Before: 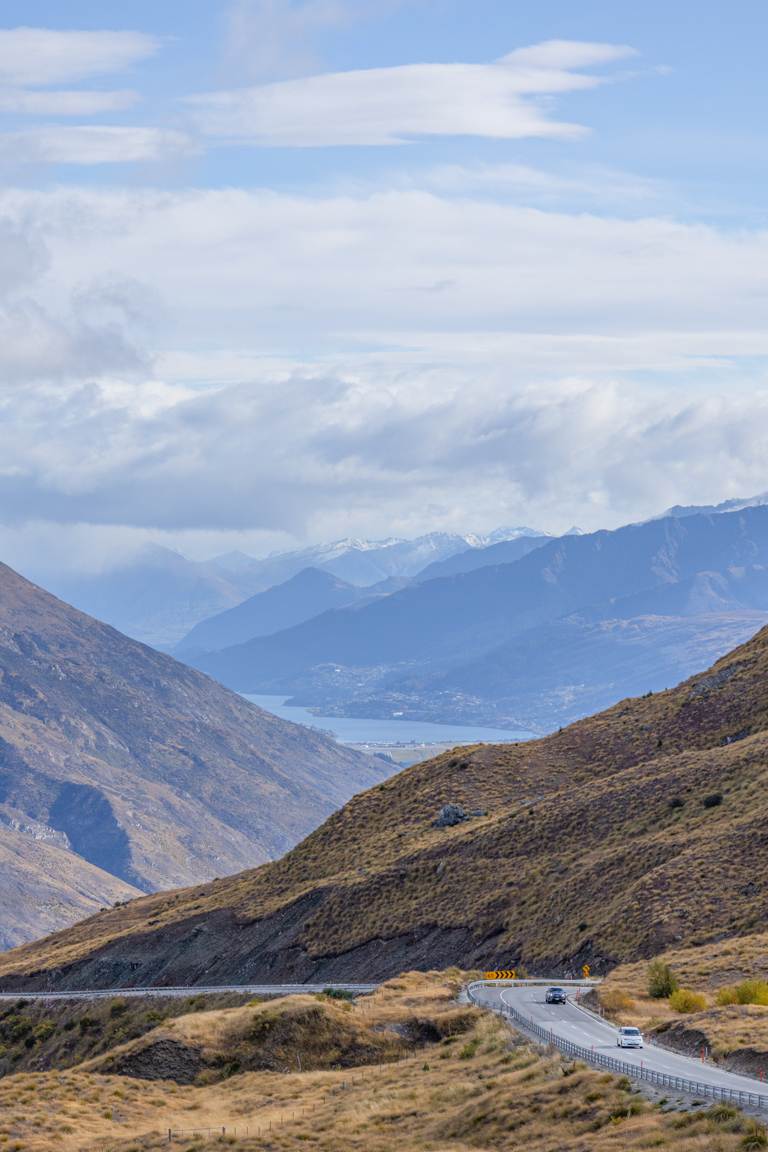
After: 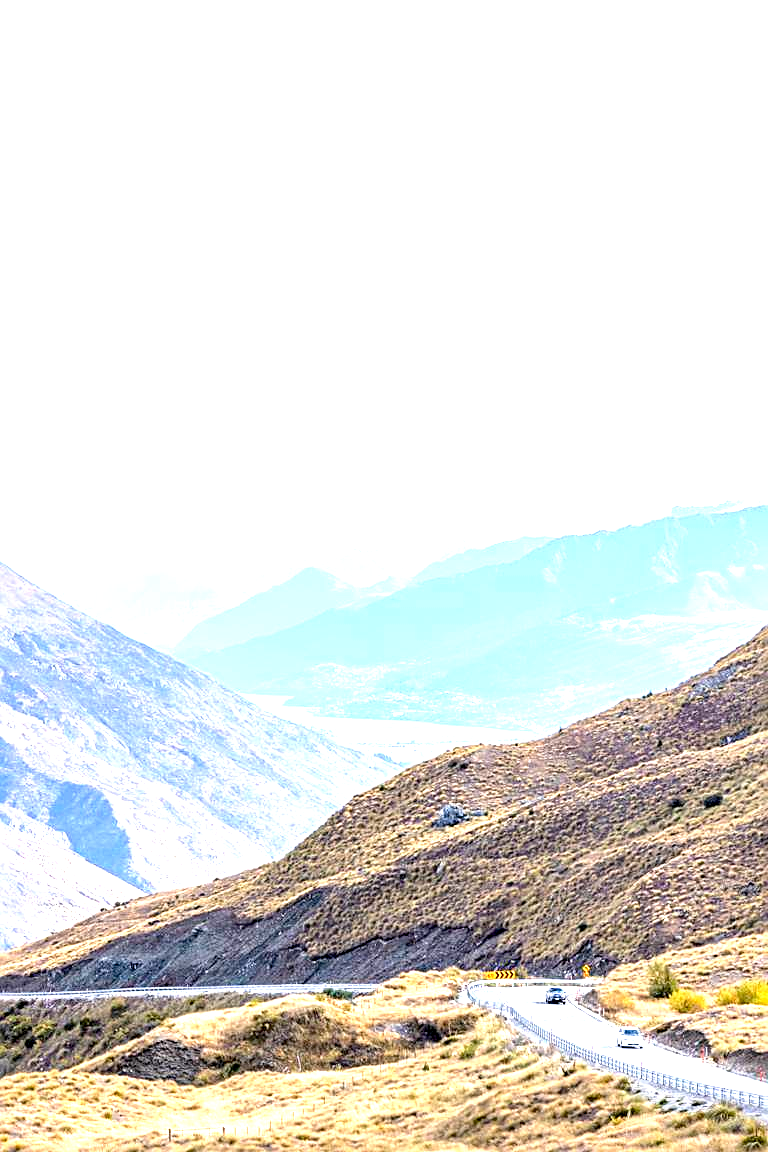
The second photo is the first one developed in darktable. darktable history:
color balance rgb: shadows lift › luminance -19.975%, perceptual saturation grading › global saturation 0.134%
exposure: black level correction 0.005, exposure 2.063 EV, compensate exposure bias true, compensate highlight preservation false
sharpen: on, module defaults
